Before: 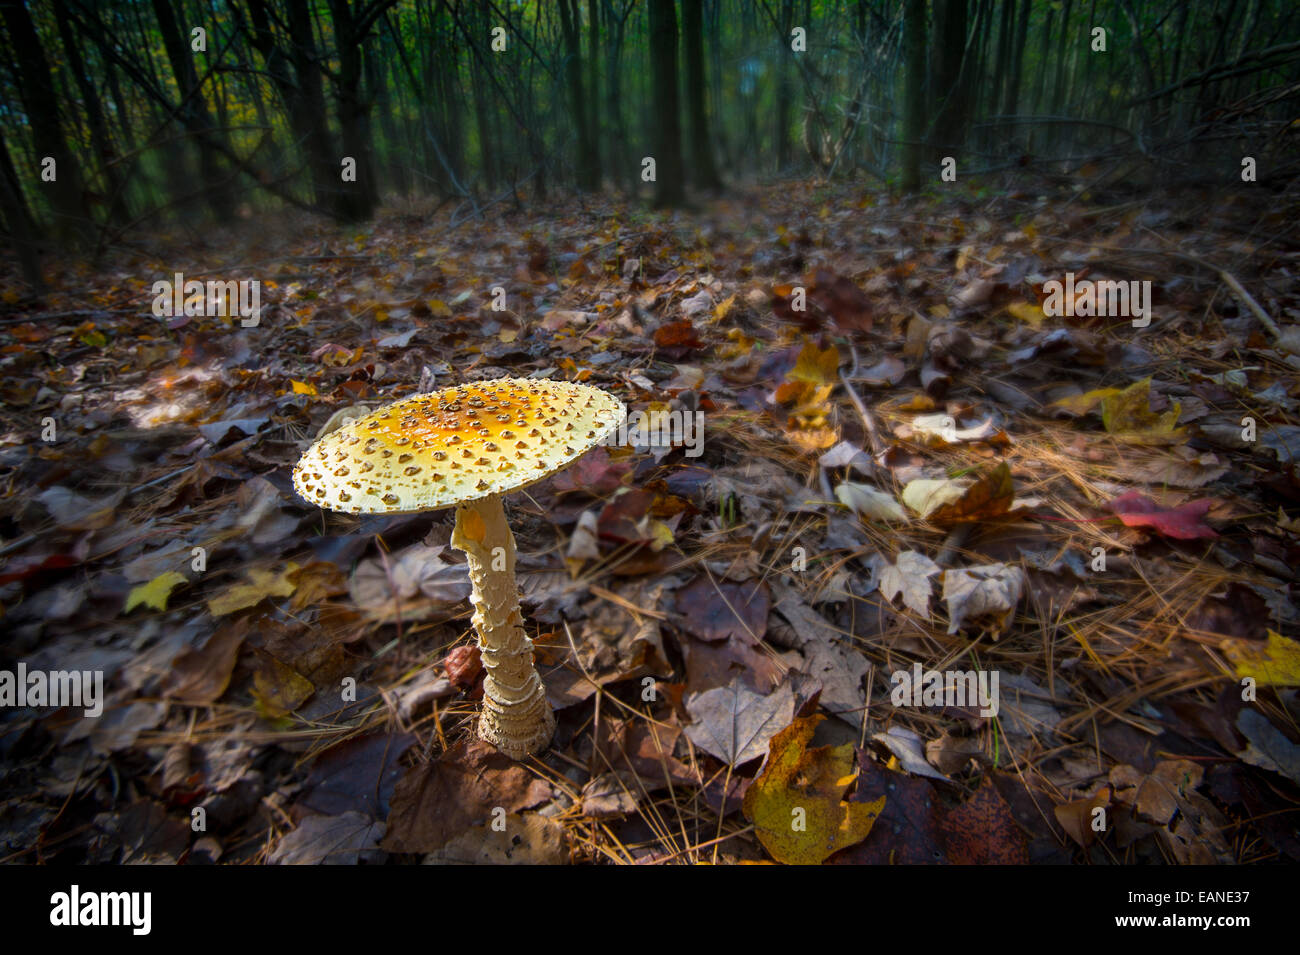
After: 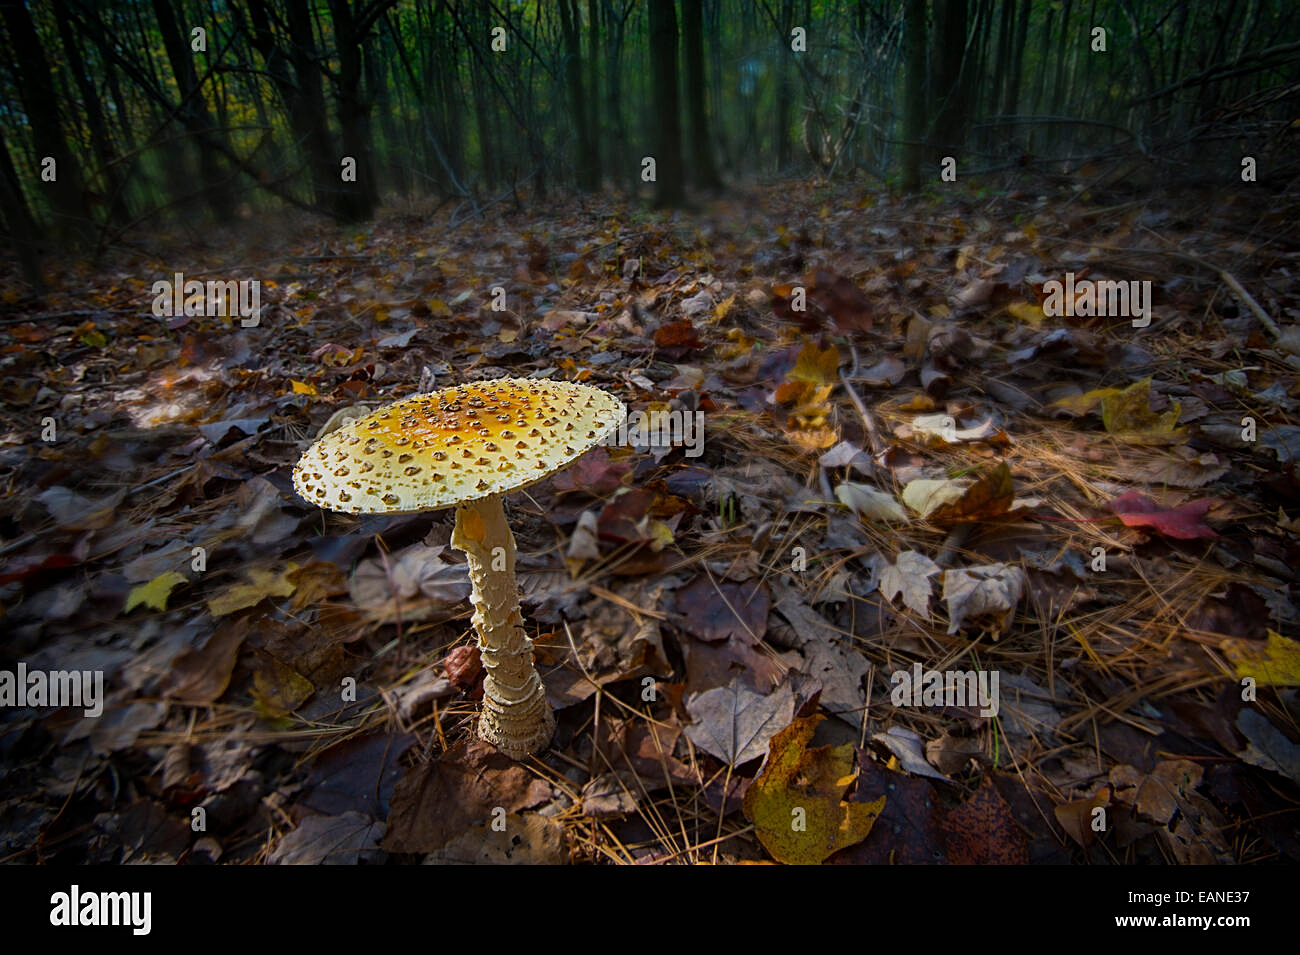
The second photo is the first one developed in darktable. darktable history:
sharpen: on, module defaults
exposure: exposure -0.492 EV, compensate highlight preservation false
